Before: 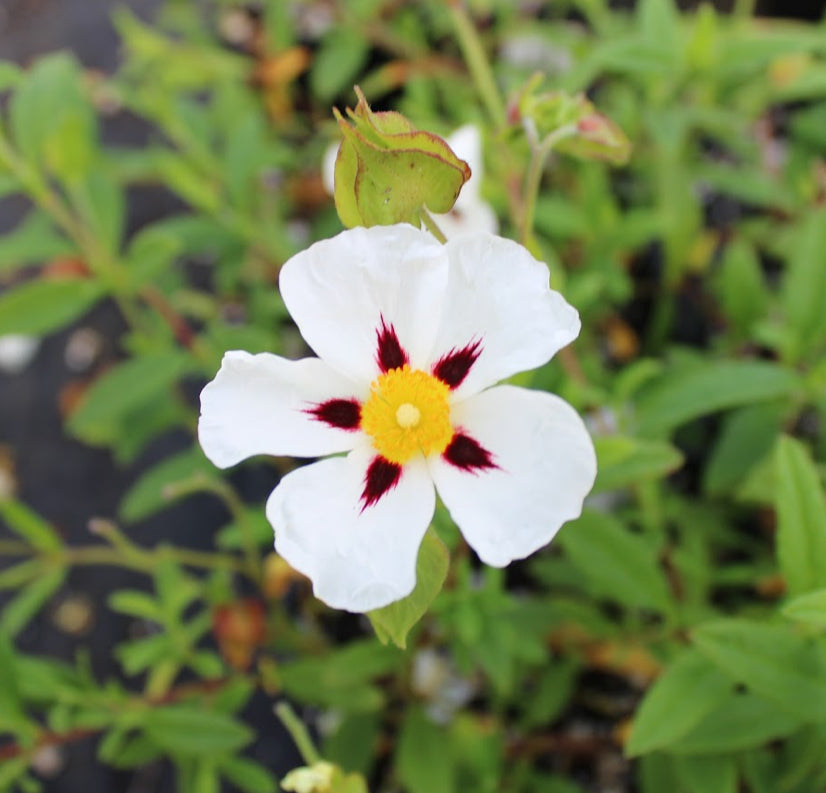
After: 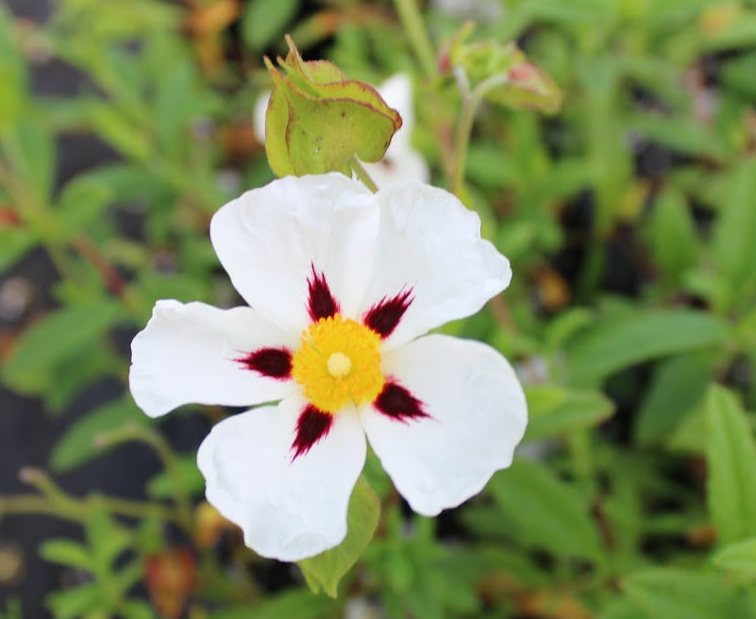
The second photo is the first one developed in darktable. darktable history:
crop: left 8.385%, top 6.55%, bottom 15.356%
